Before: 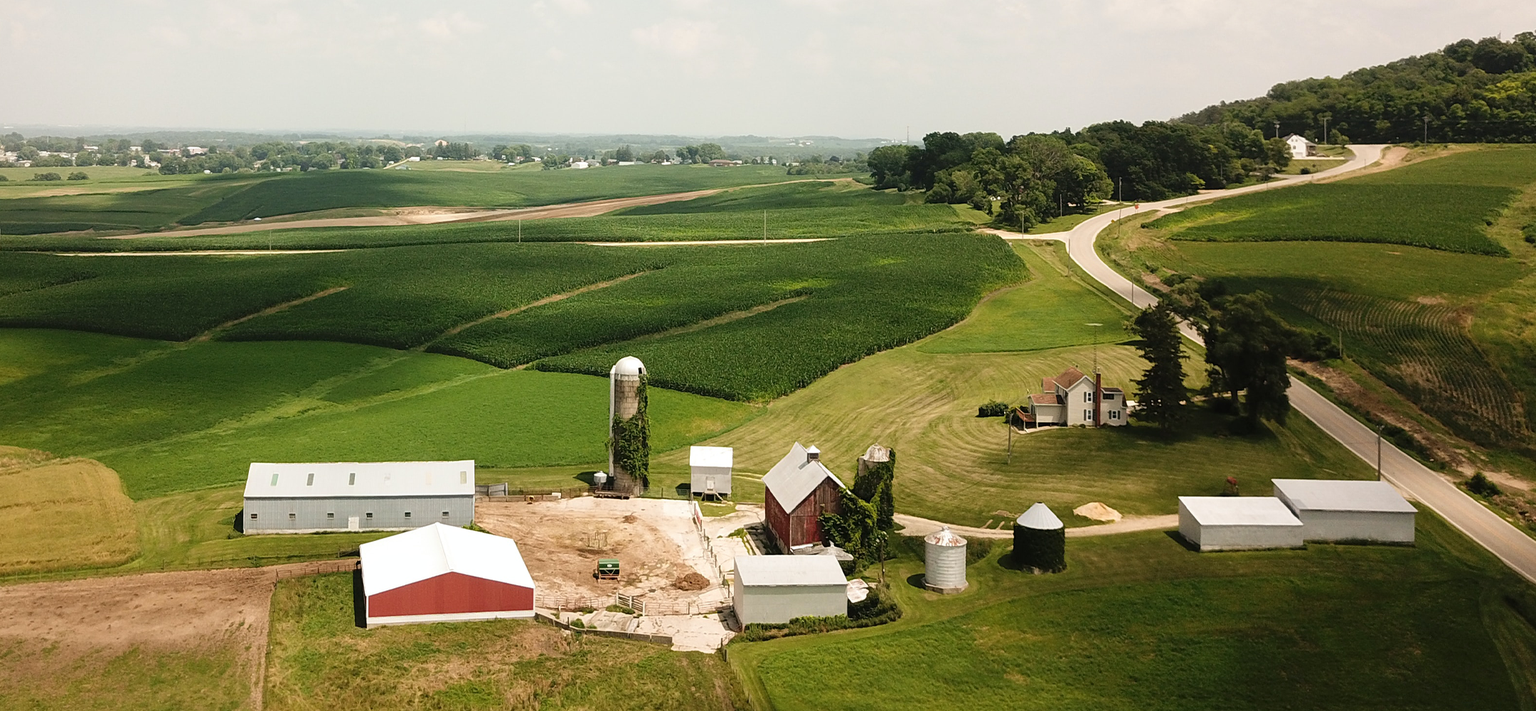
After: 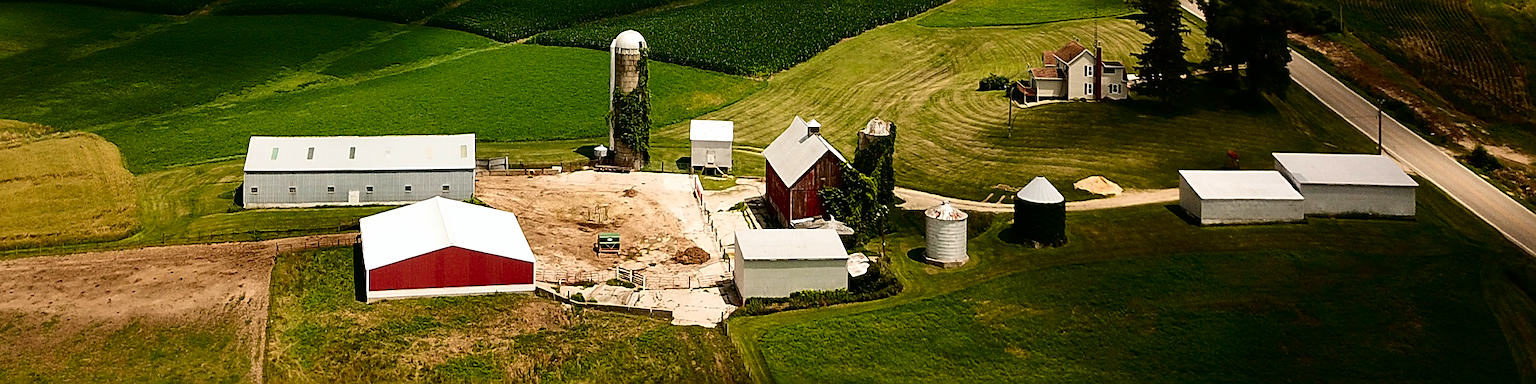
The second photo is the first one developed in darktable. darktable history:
sharpen: on, module defaults
exposure: exposure -0.014 EV, compensate exposure bias true, compensate highlight preservation false
crop and rotate: top 45.992%, right 0.033%
contrast brightness saturation: contrast 0.219, brightness -0.188, saturation 0.237
